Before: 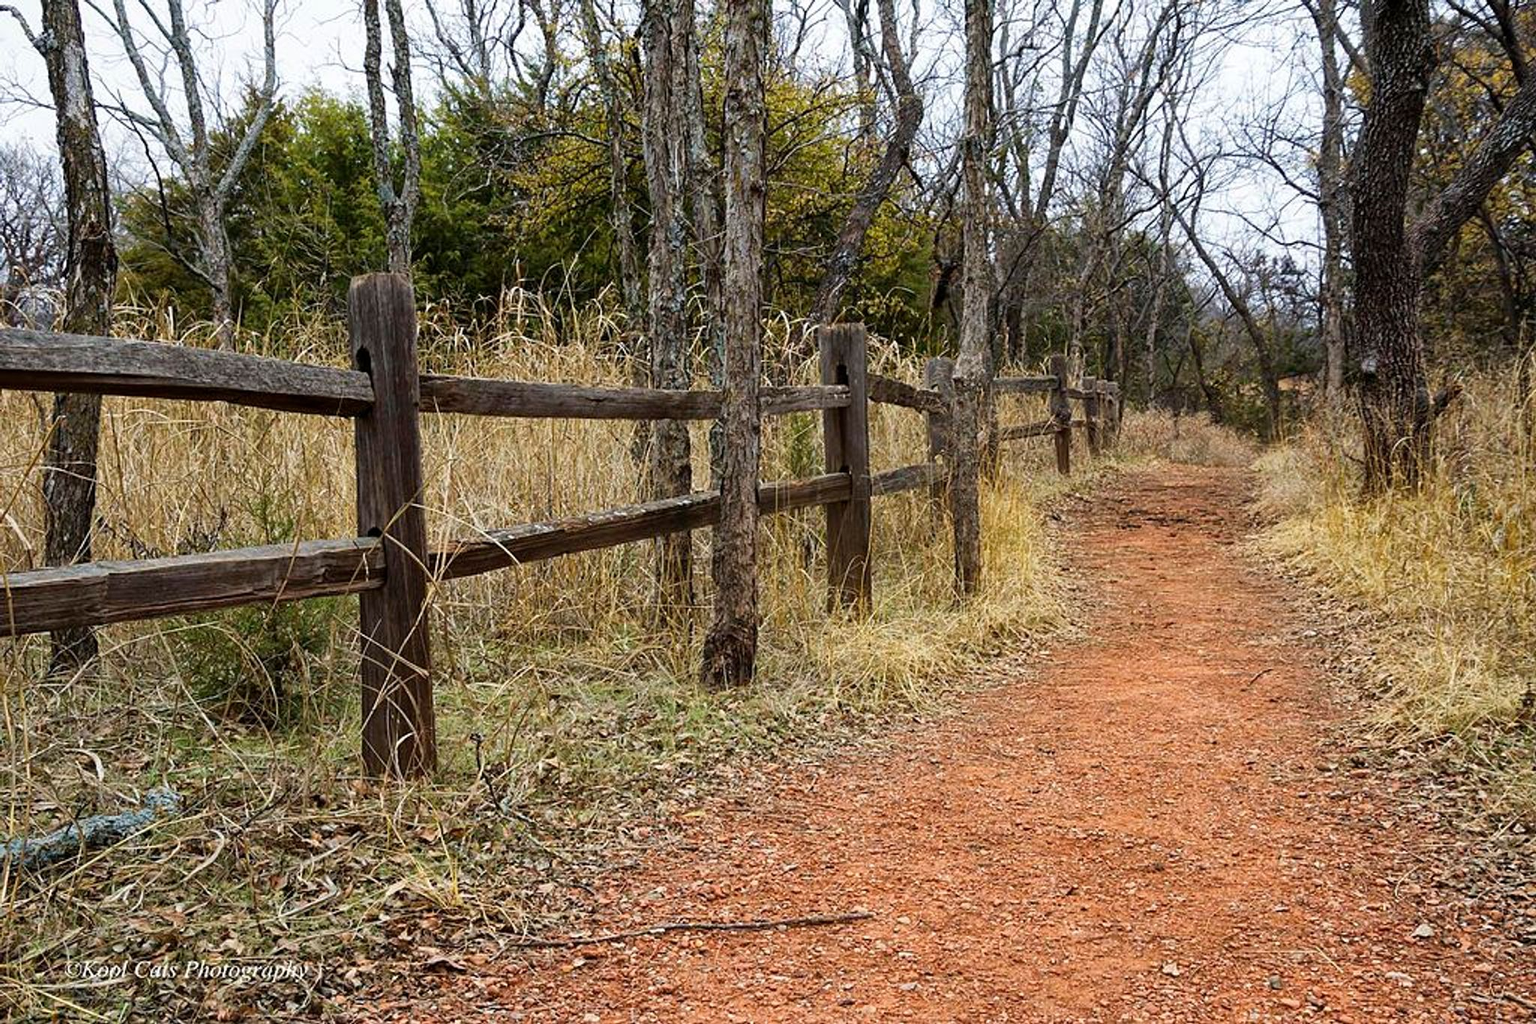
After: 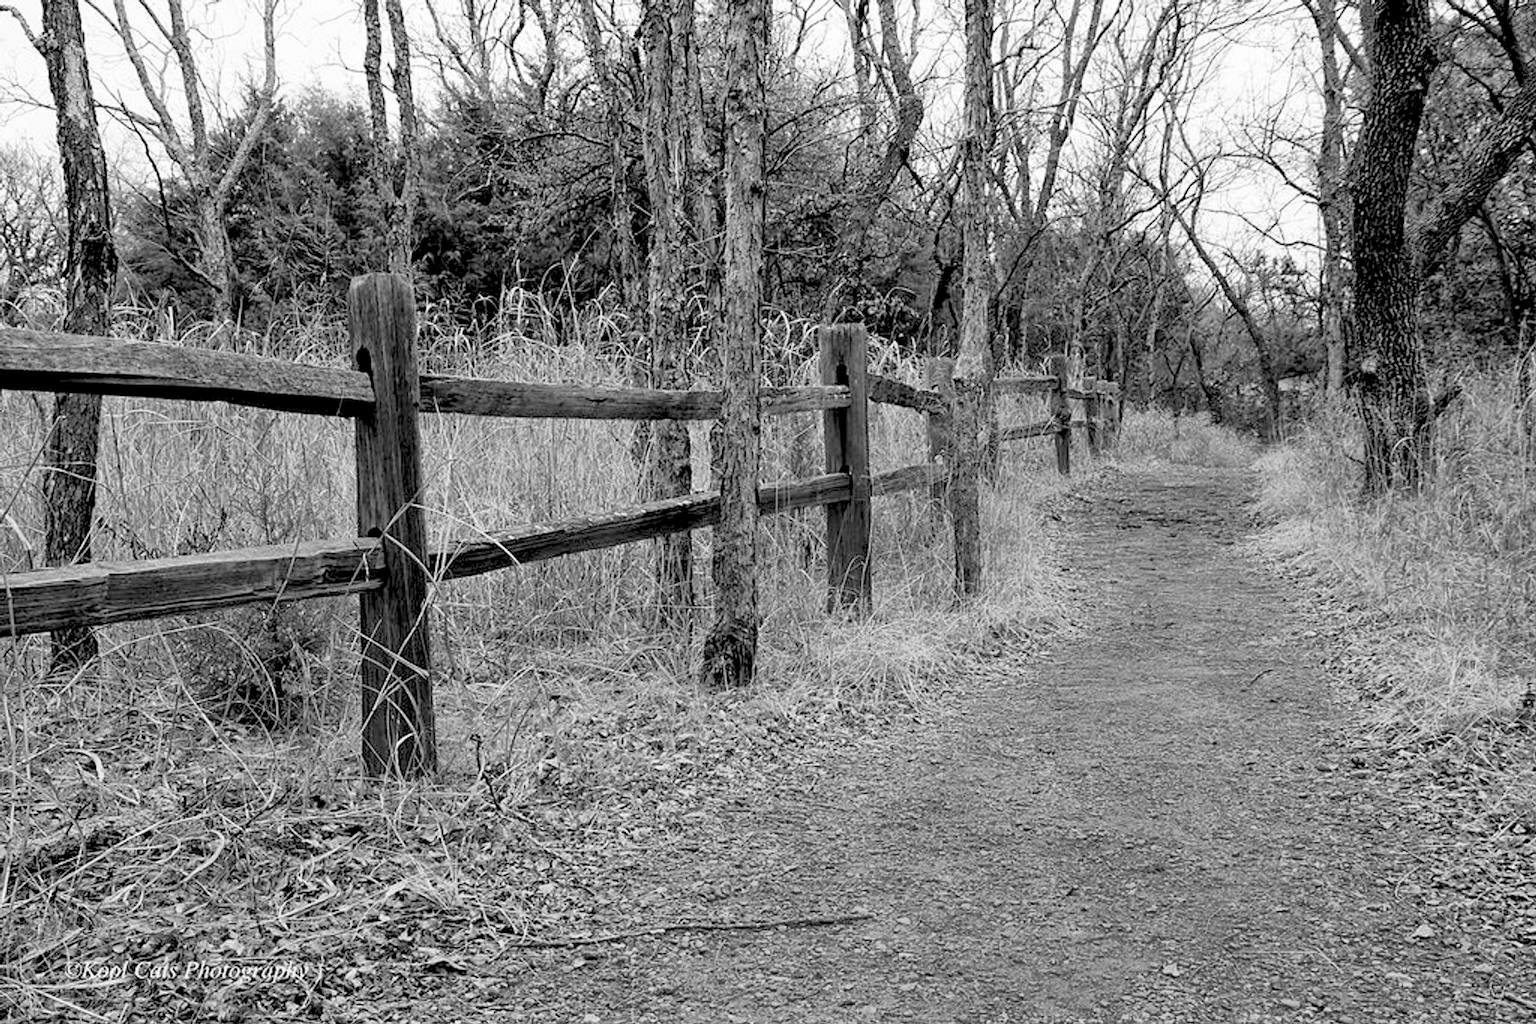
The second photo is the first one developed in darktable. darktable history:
tone equalizer: on, module defaults
levels: levels [0.093, 0.434, 0.988]
monochrome: a -11.7, b 1.62, size 0.5, highlights 0.38
